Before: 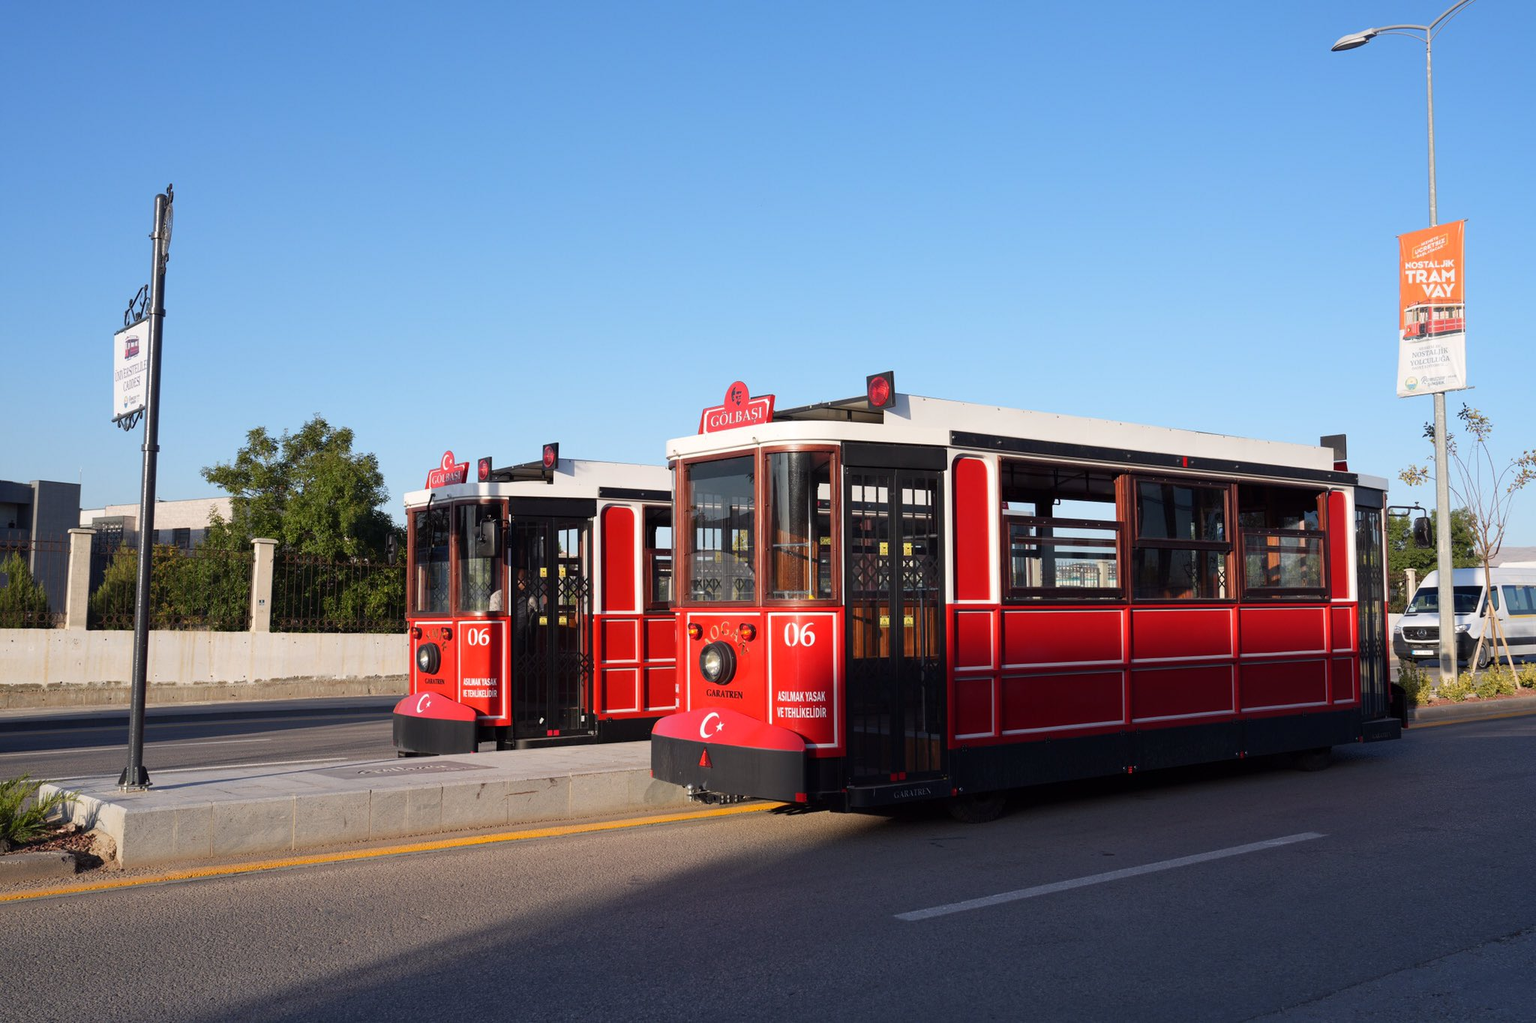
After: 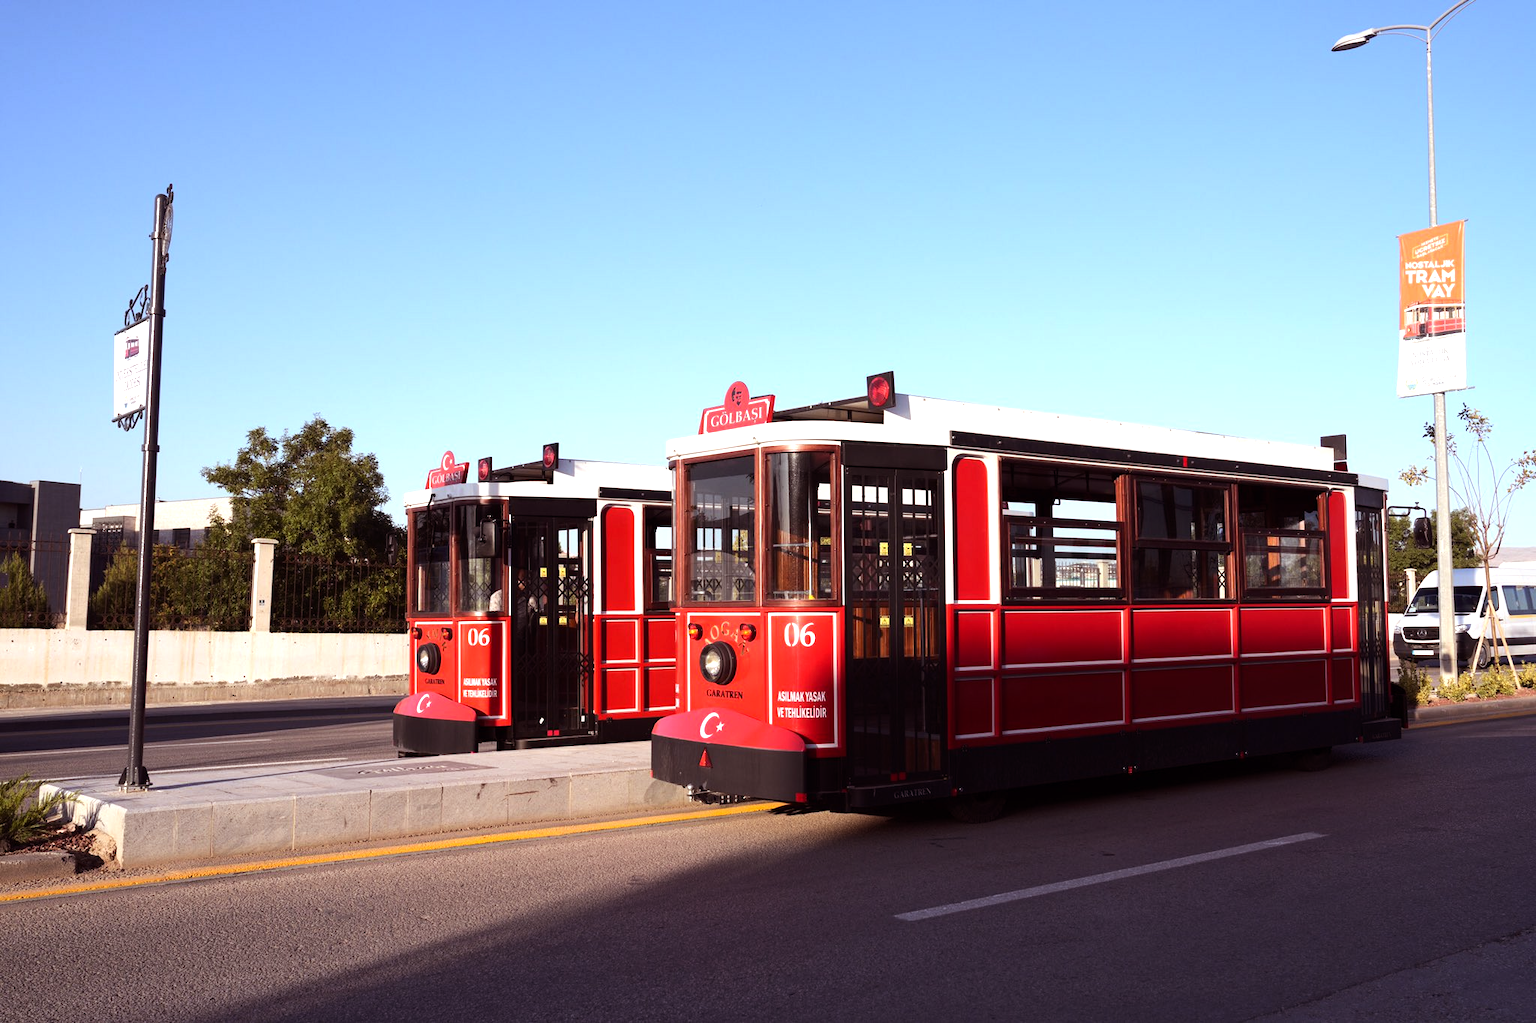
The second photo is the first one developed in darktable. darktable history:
levels: levels [0, 0.51, 1]
rgb levels: mode RGB, independent channels, levels [[0, 0.474, 1], [0, 0.5, 1], [0, 0.5, 1]]
tone equalizer: -8 EV -0.75 EV, -7 EV -0.7 EV, -6 EV -0.6 EV, -5 EV -0.4 EV, -3 EV 0.4 EV, -2 EV 0.6 EV, -1 EV 0.7 EV, +0 EV 0.75 EV, edges refinement/feathering 500, mask exposure compensation -1.57 EV, preserve details no
